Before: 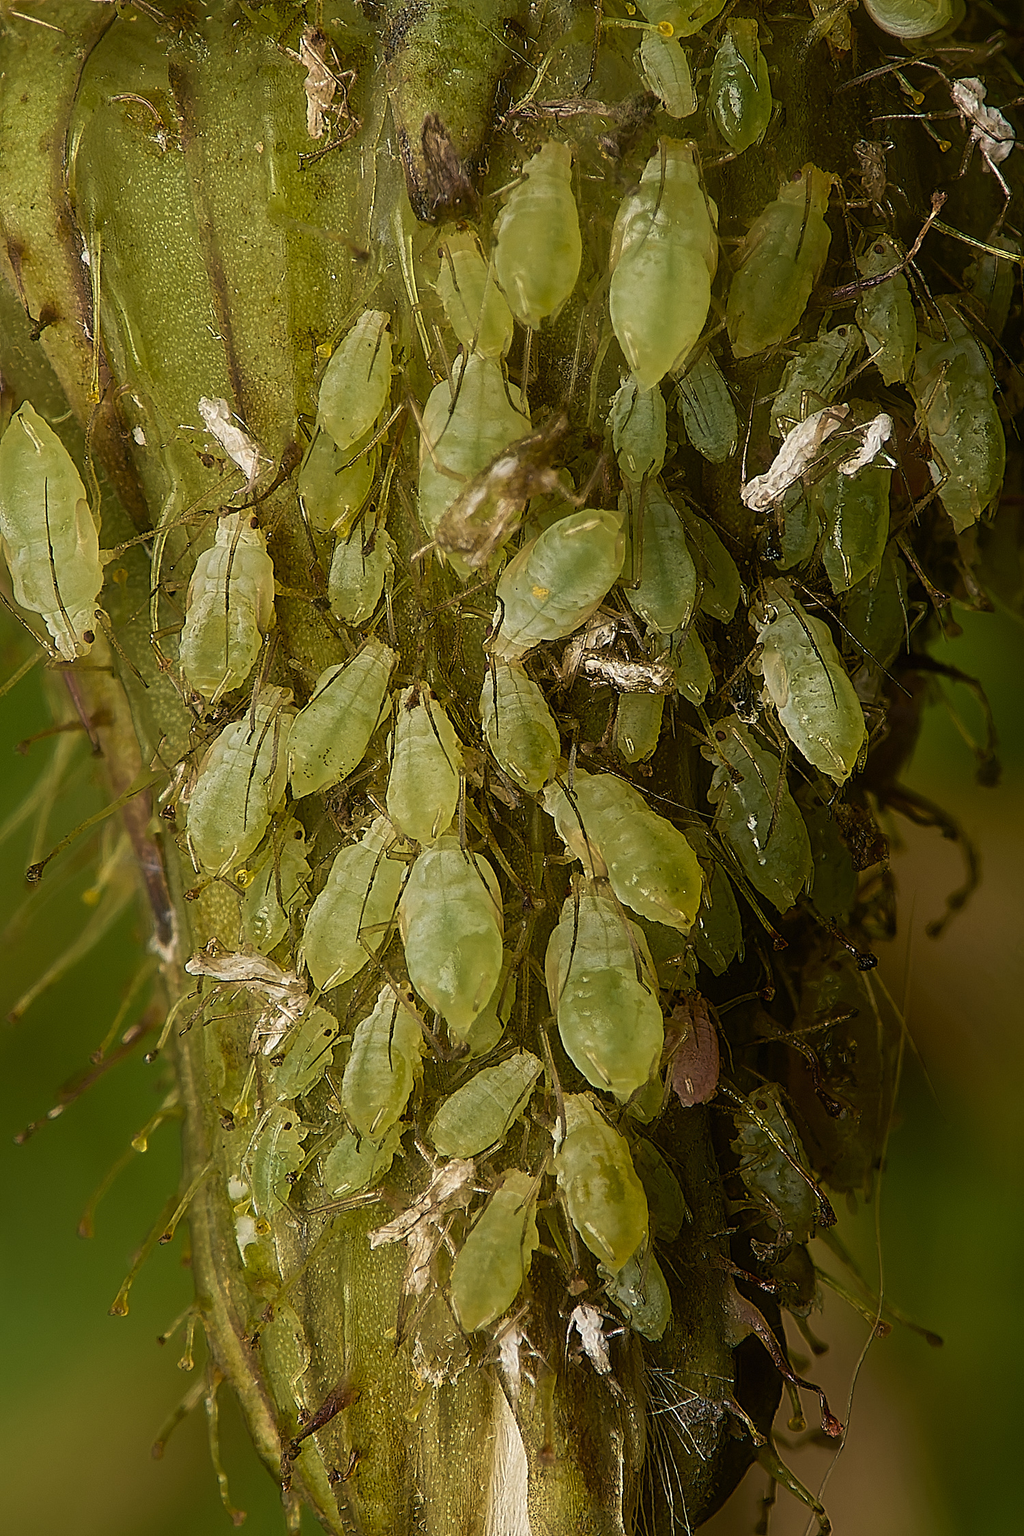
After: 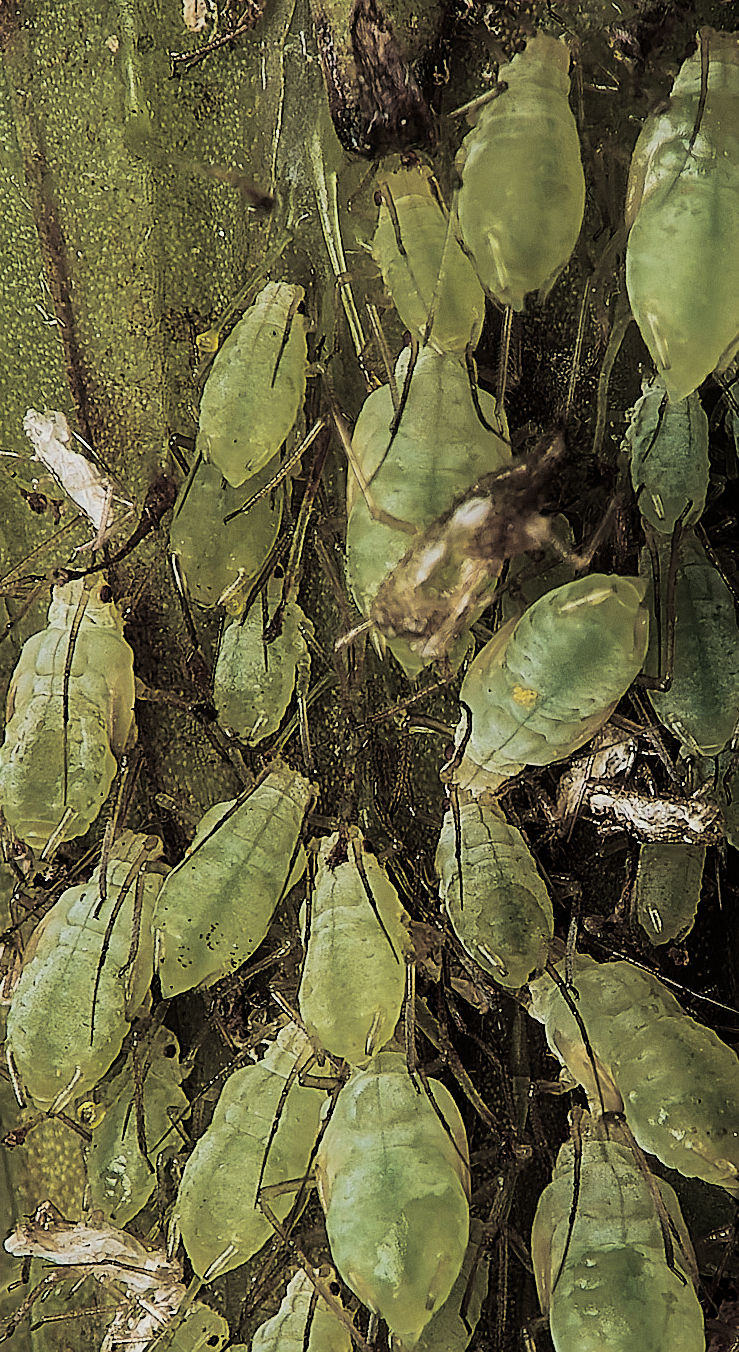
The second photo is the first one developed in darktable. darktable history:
split-toning: shadows › hue 43.2°, shadows › saturation 0, highlights › hue 50.4°, highlights › saturation 1
sharpen: radius 1
color calibration: x 0.37, y 0.377, temperature 4289.93 K
crop: left 17.835%, top 7.675%, right 32.881%, bottom 32.213%
sigmoid: contrast 1.7, skew -0.2, preserve hue 0%, red attenuation 0.1, red rotation 0.035, green attenuation 0.1, green rotation -0.017, blue attenuation 0.15, blue rotation -0.052, base primaries Rec2020
velvia: on, module defaults
